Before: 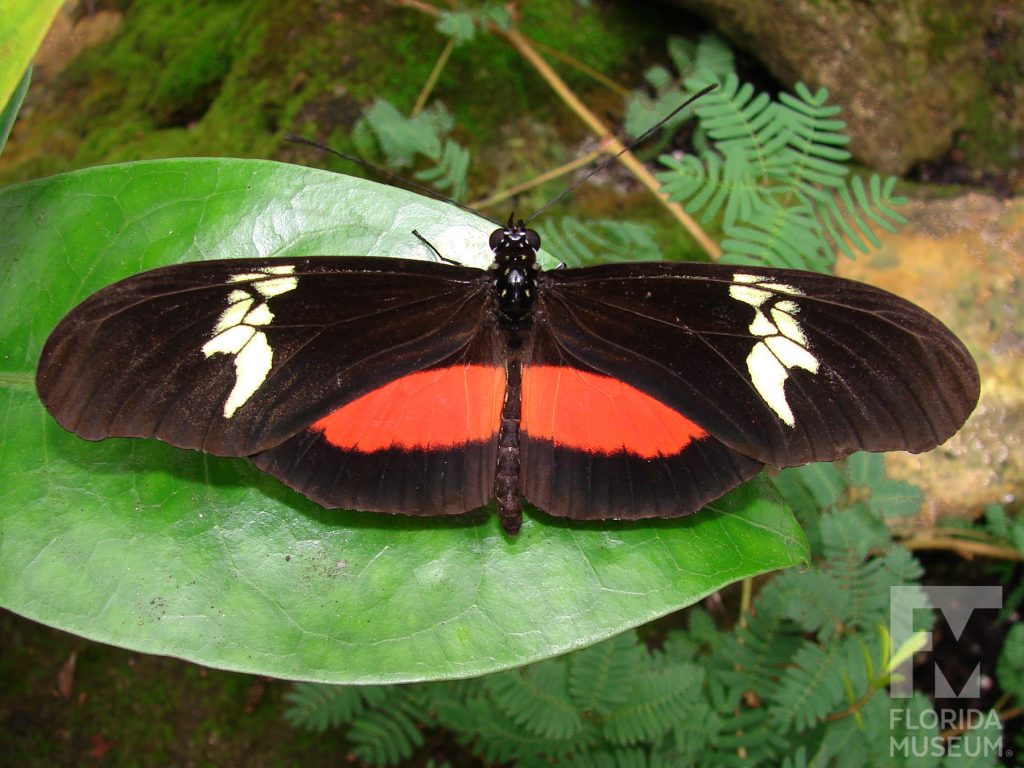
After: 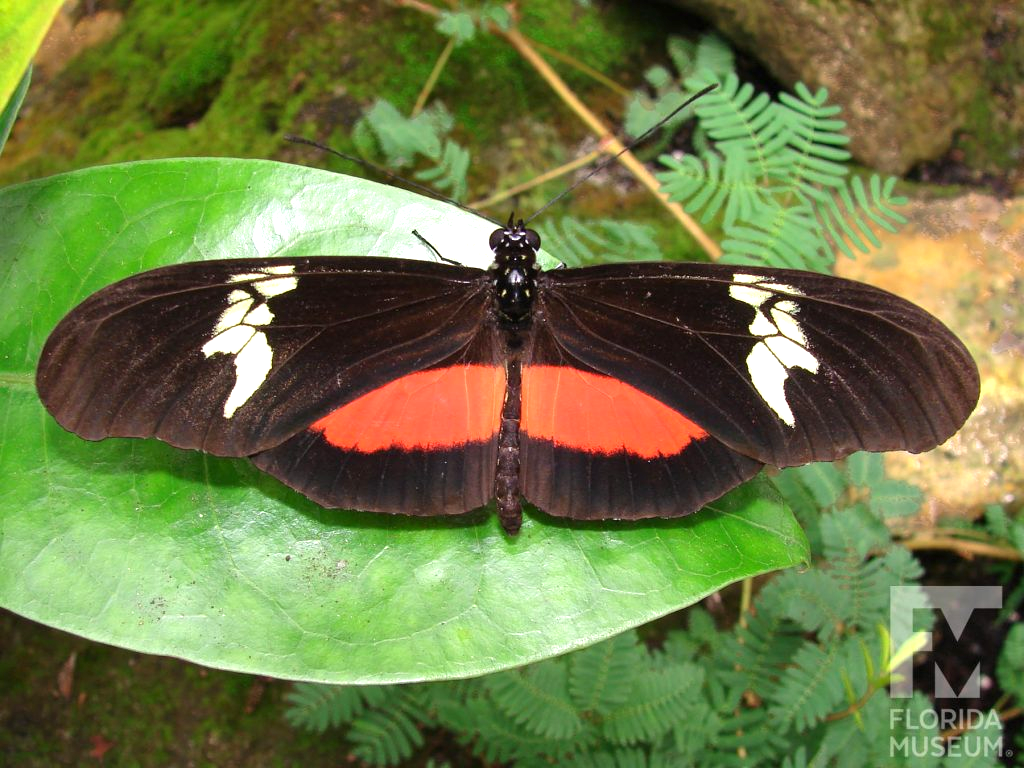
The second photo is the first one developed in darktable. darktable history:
exposure: exposure 0.6 EV, compensate highlight preservation false
shadows and highlights: radius 100.41, shadows 50.55, highlights -64.36, highlights color adjustment 49.82%, soften with gaussian
white balance: emerald 1
